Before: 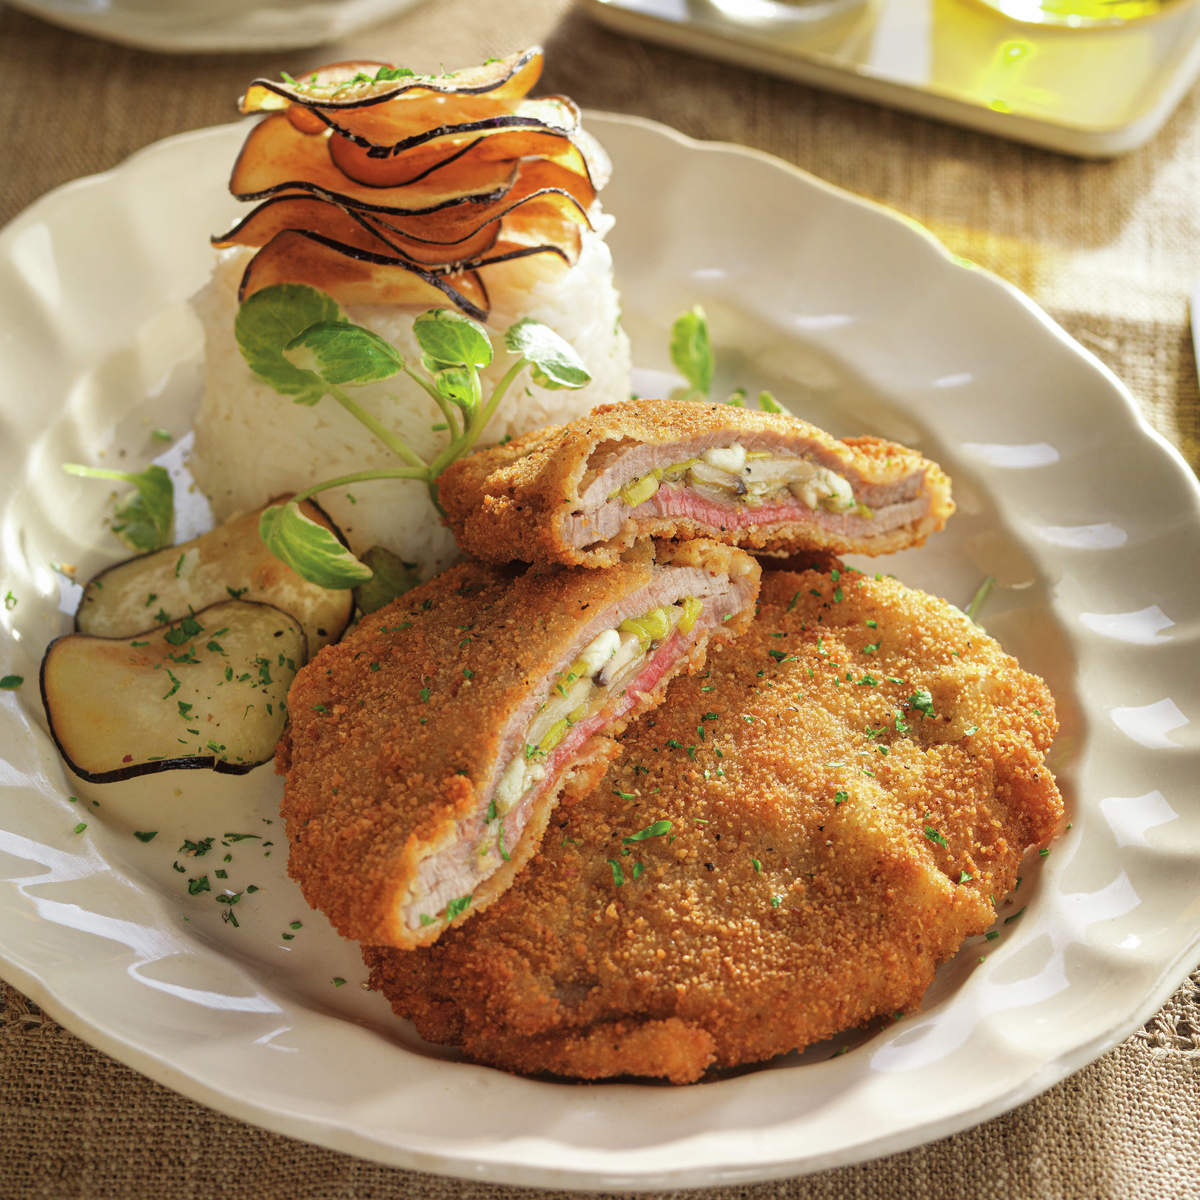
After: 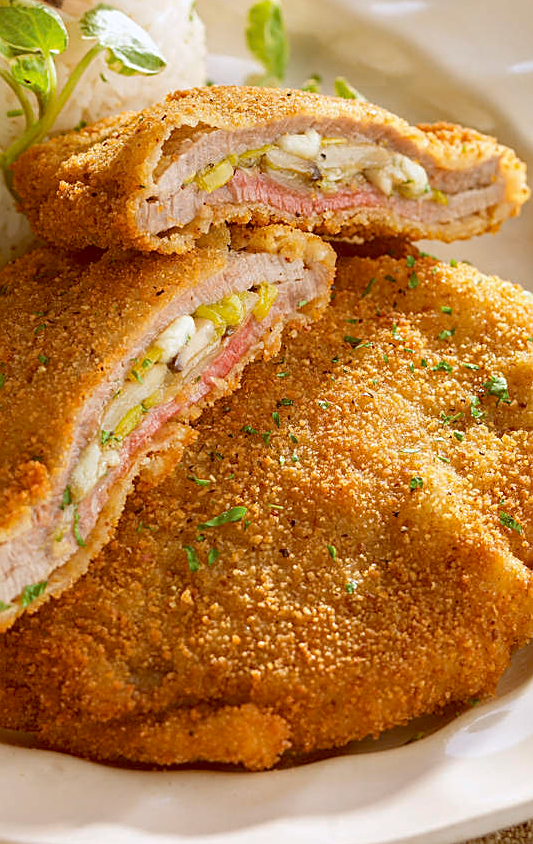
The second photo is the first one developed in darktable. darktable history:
white balance: emerald 1
color balance: lift [1, 1.011, 0.999, 0.989], gamma [1.109, 1.045, 1.039, 0.955], gain [0.917, 0.936, 0.952, 1.064], contrast 2.32%, contrast fulcrum 19%, output saturation 101%
sharpen: radius 1.967
crop: left 35.432%, top 26.233%, right 20.145%, bottom 3.432%
